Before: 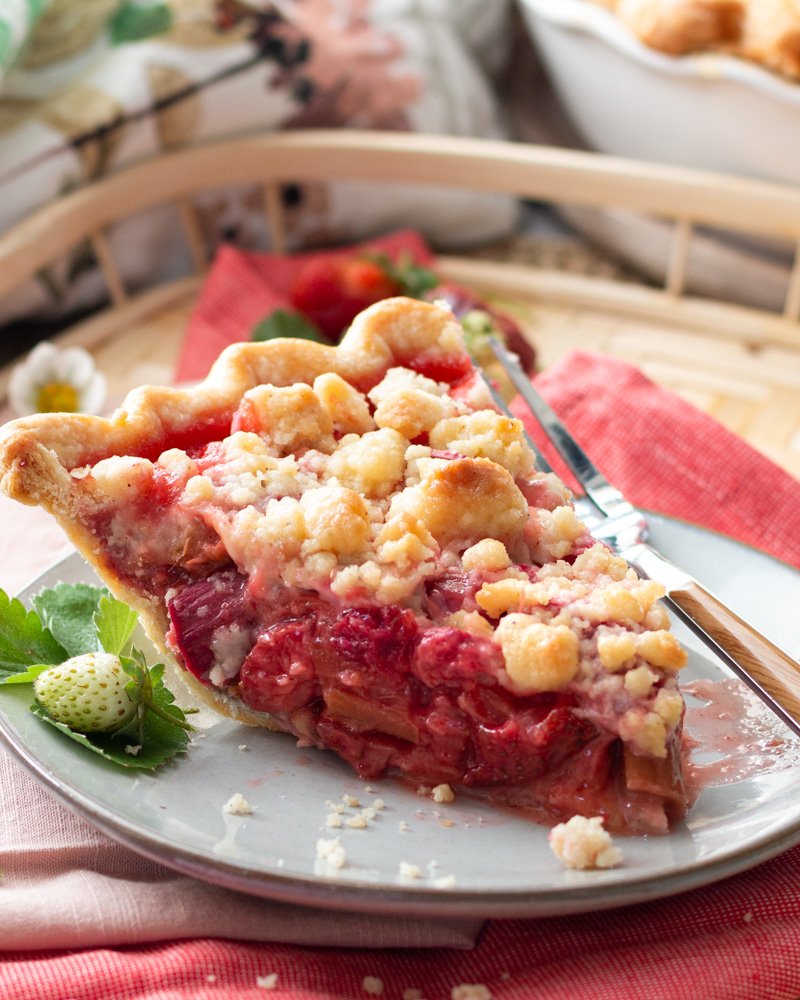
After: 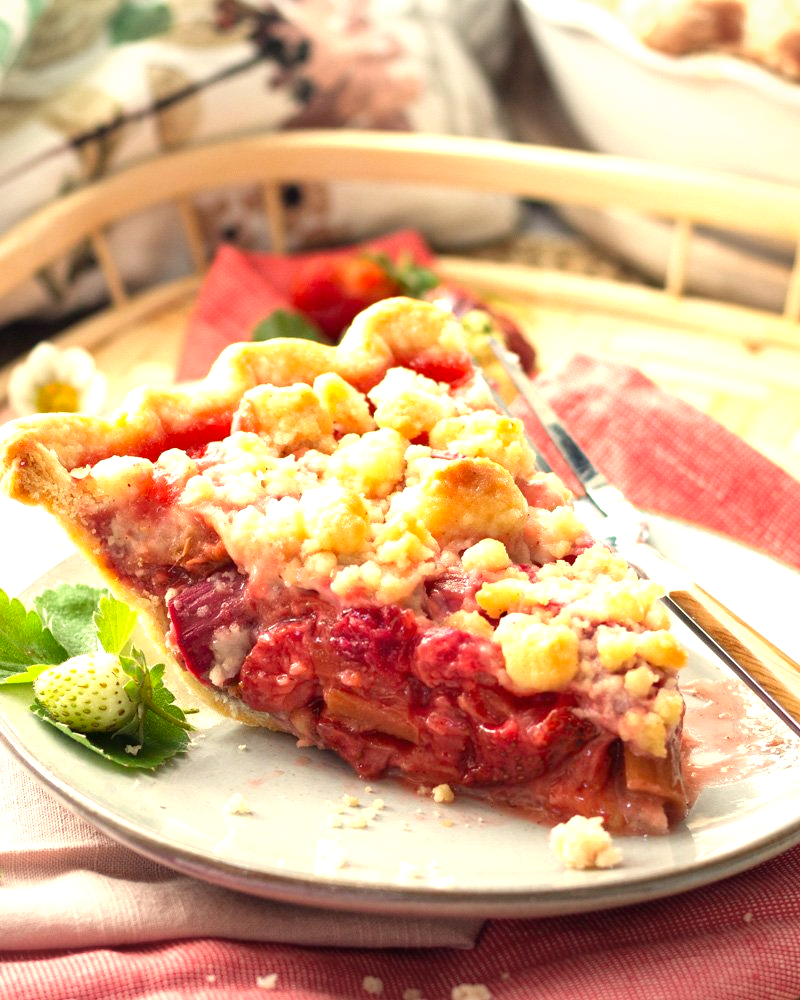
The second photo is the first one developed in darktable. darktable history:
color correction: highlights a* 1.33, highlights b* 17.87
vignetting: fall-off start 100.91%, brightness -0.175, saturation -0.295, width/height ratio 1.308, unbound false
exposure: black level correction 0, exposure 0.899 EV, compensate exposure bias true, compensate highlight preservation false
